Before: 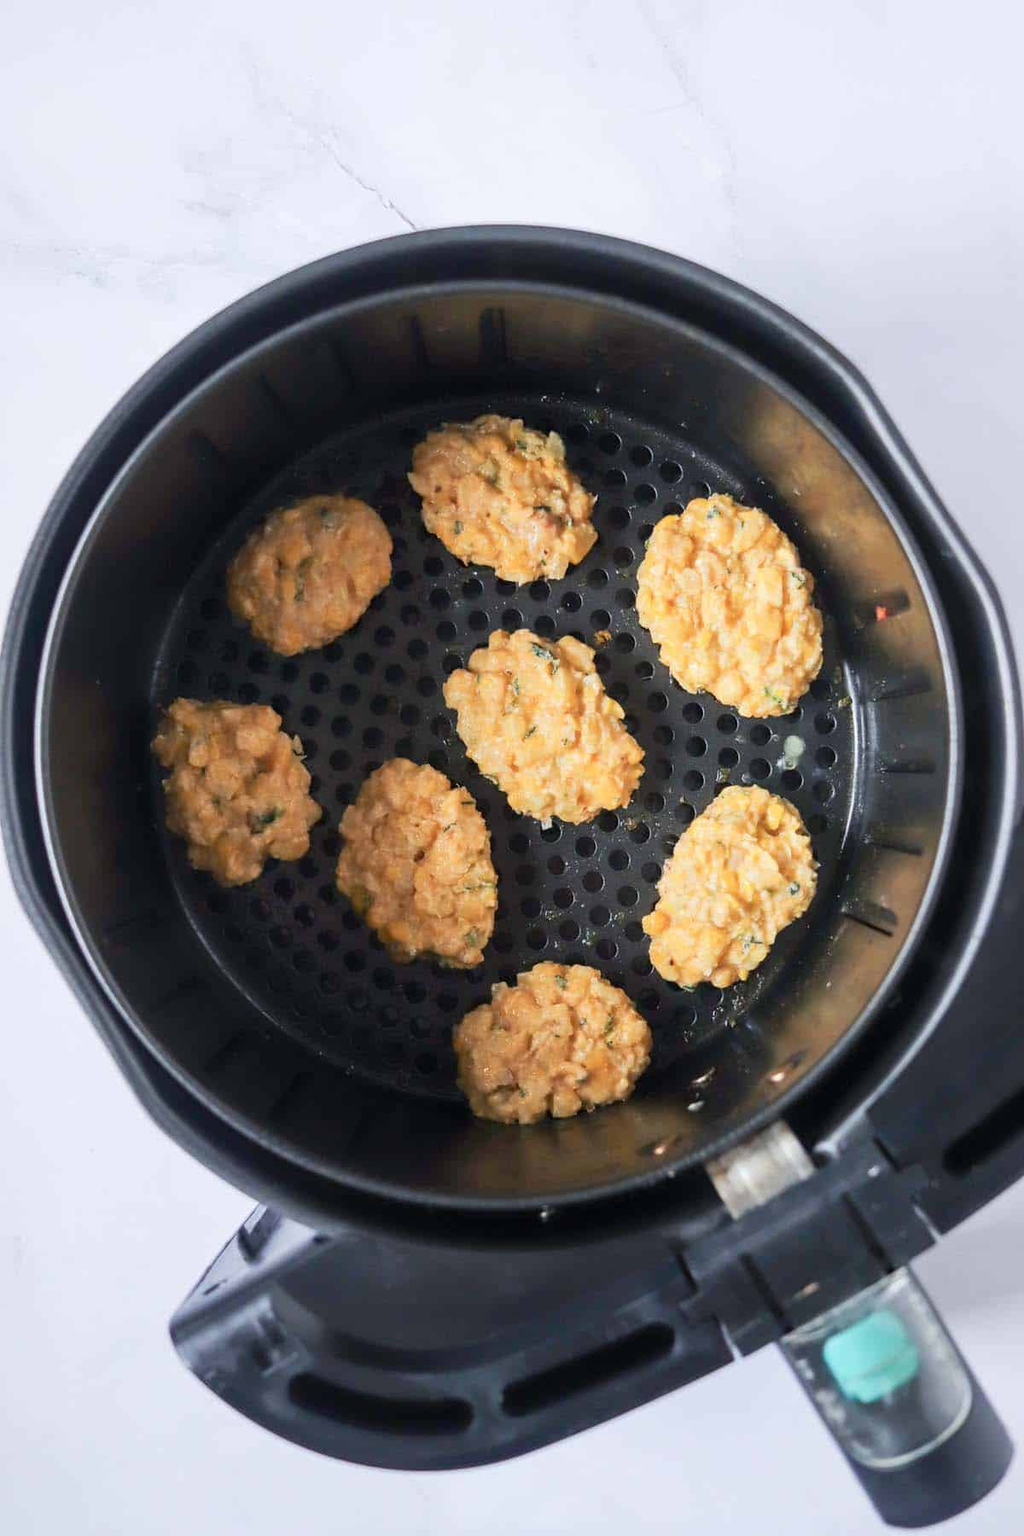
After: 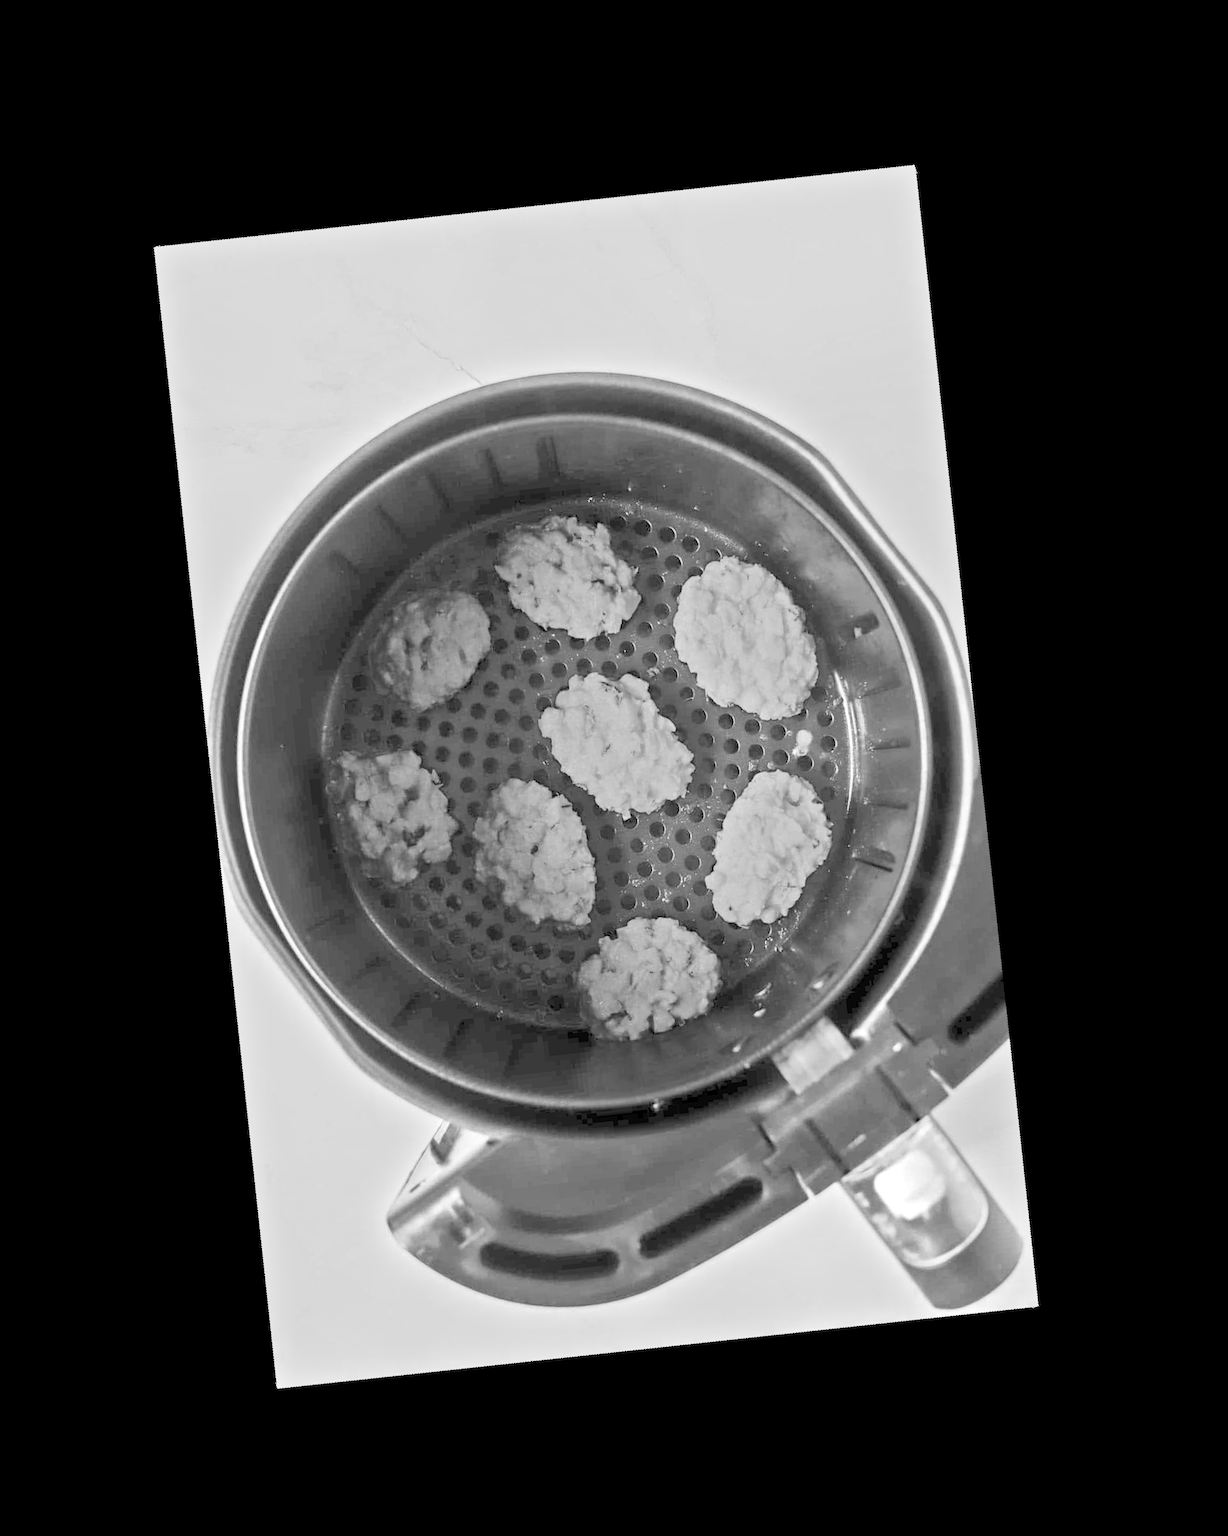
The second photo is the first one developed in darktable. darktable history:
crop and rotate: angle 19.43°, left 6.812%, right 4.125%, bottom 1.087%
monochrome: a -11.7, b 1.62, size 0.5, highlights 0.38
exposure: black level correction 0, exposure 1.675 EV, compensate exposure bias true, compensate highlight preservation false
white balance: red 1.138, green 0.996, blue 0.812
levels: levels [0.072, 0.414, 0.976]
rotate and perspective: rotation 13.27°, automatic cropping off
color correction: highlights a* 17.94, highlights b* 35.39, shadows a* 1.48, shadows b* 6.42, saturation 1.01
